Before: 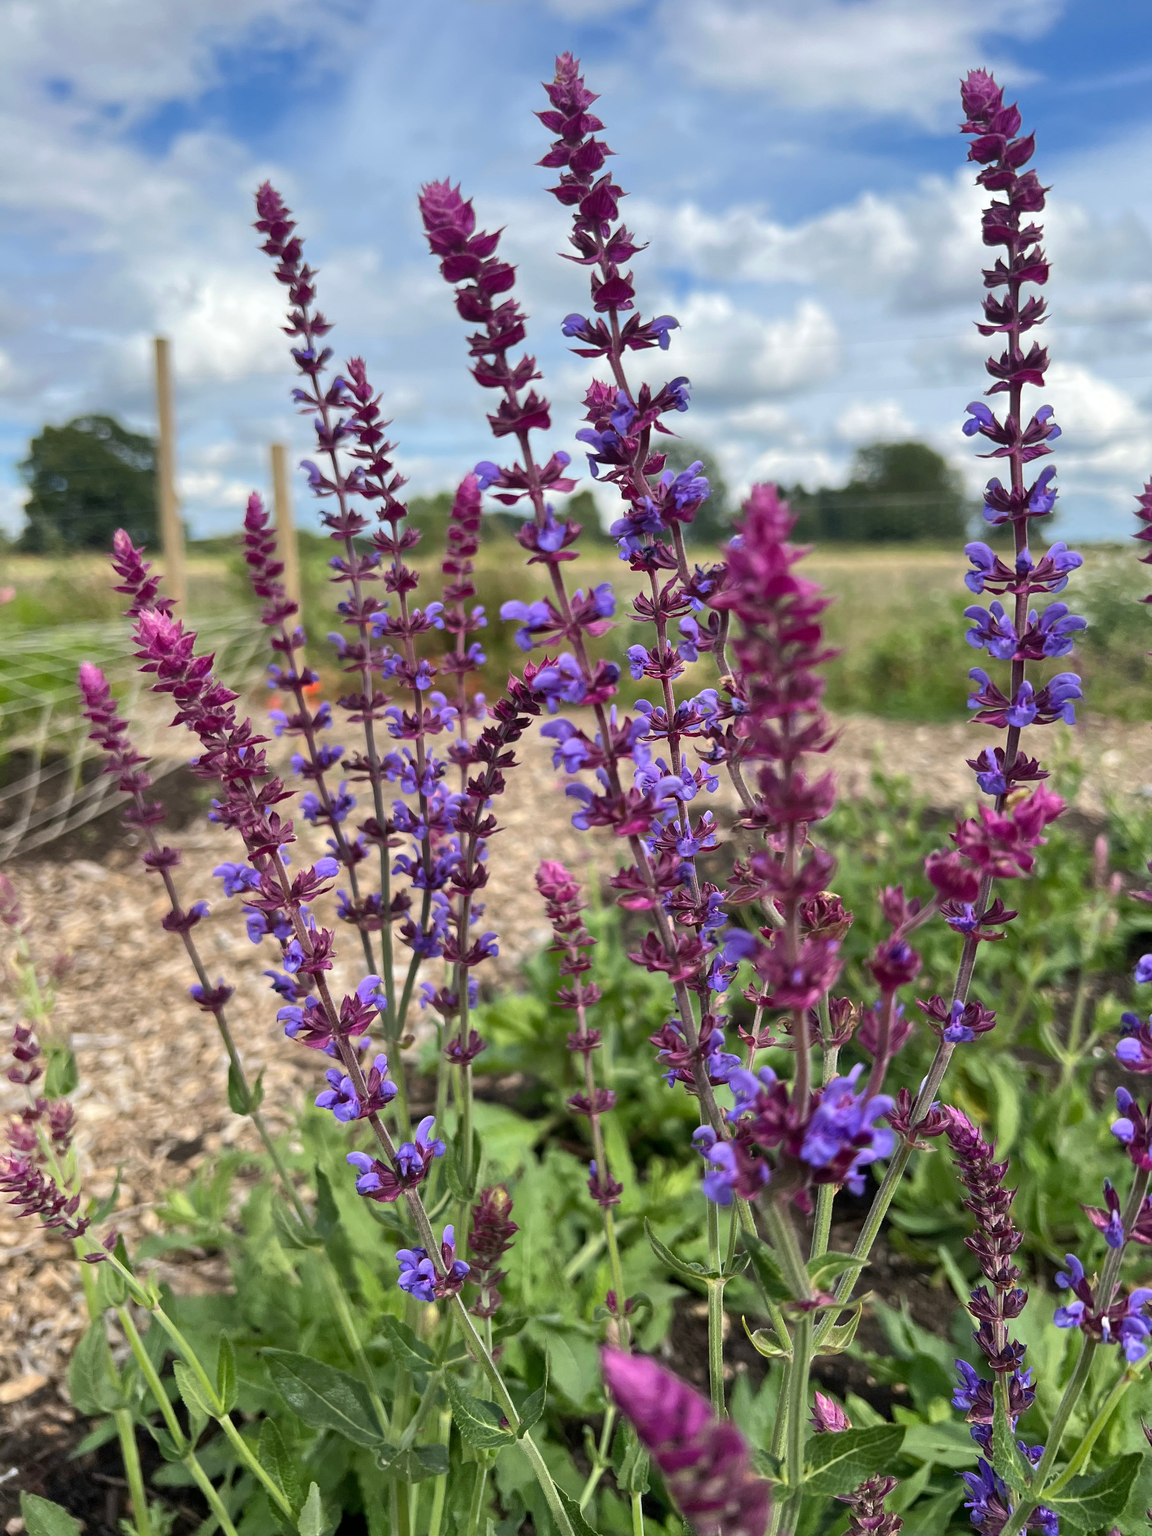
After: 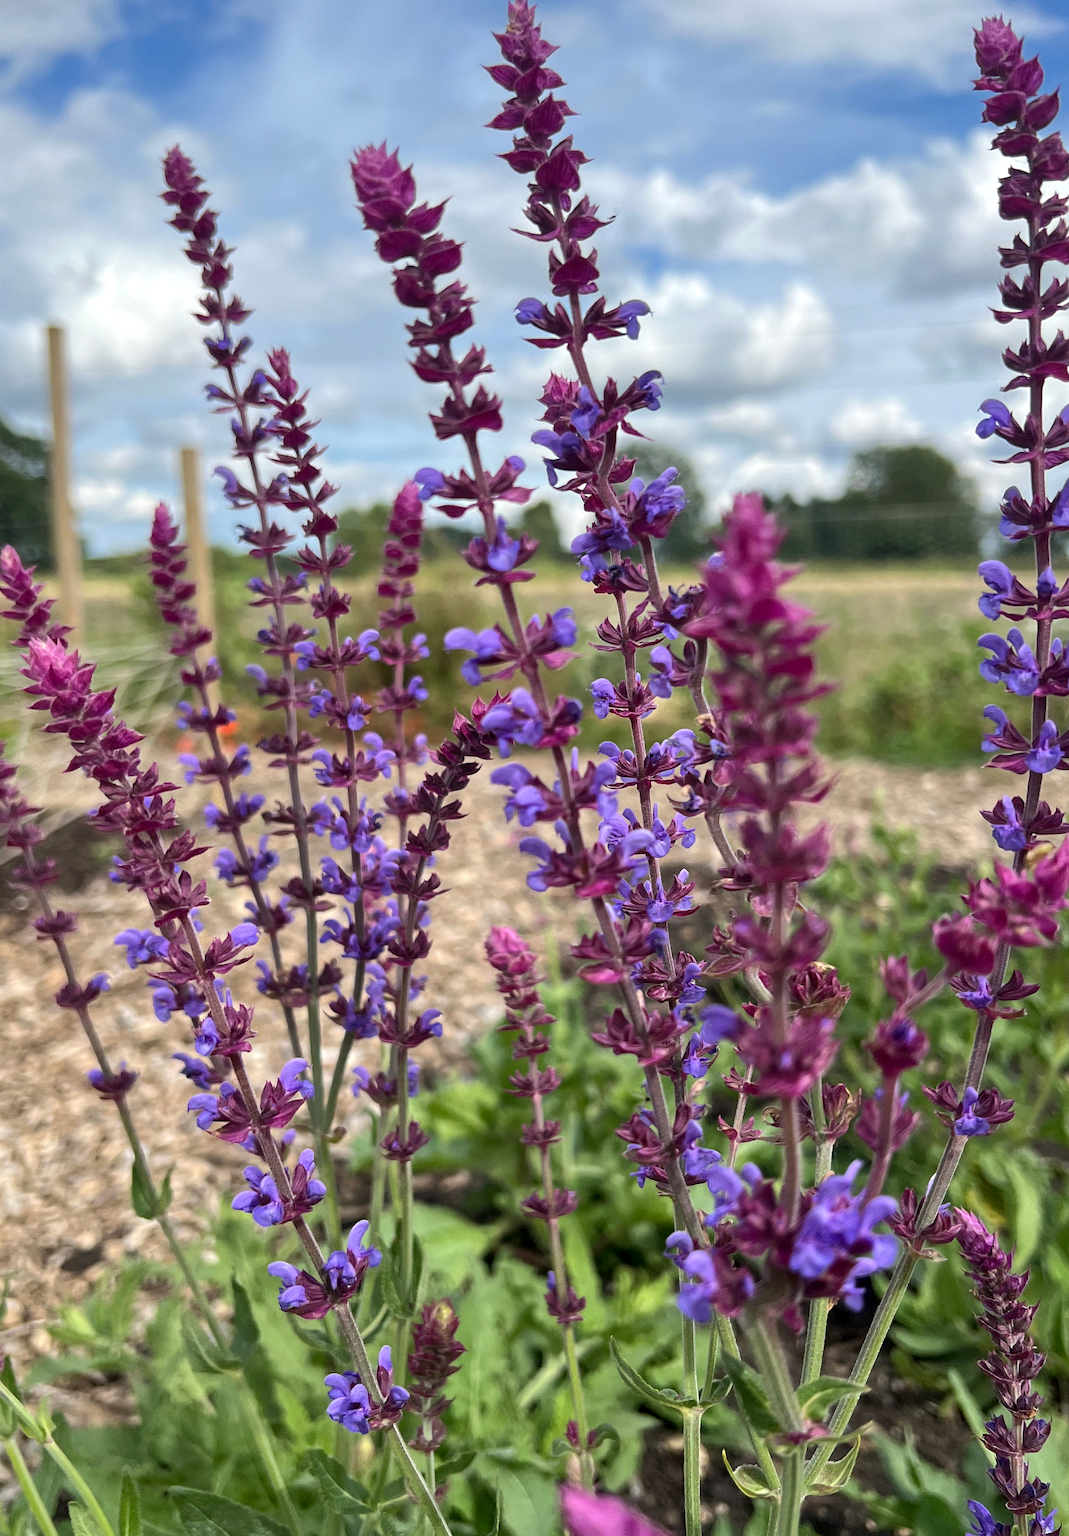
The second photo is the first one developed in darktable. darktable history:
crop: left 9.911%, top 3.589%, right 9.31%, bottom 9.412%
local contrast: highlights 107%, shadows 97%, detail 119%, midtone range 0.2
tone equalizer: edges refinement/feathering 500, mask exposure compensation -1.57 EV, preserve details no
